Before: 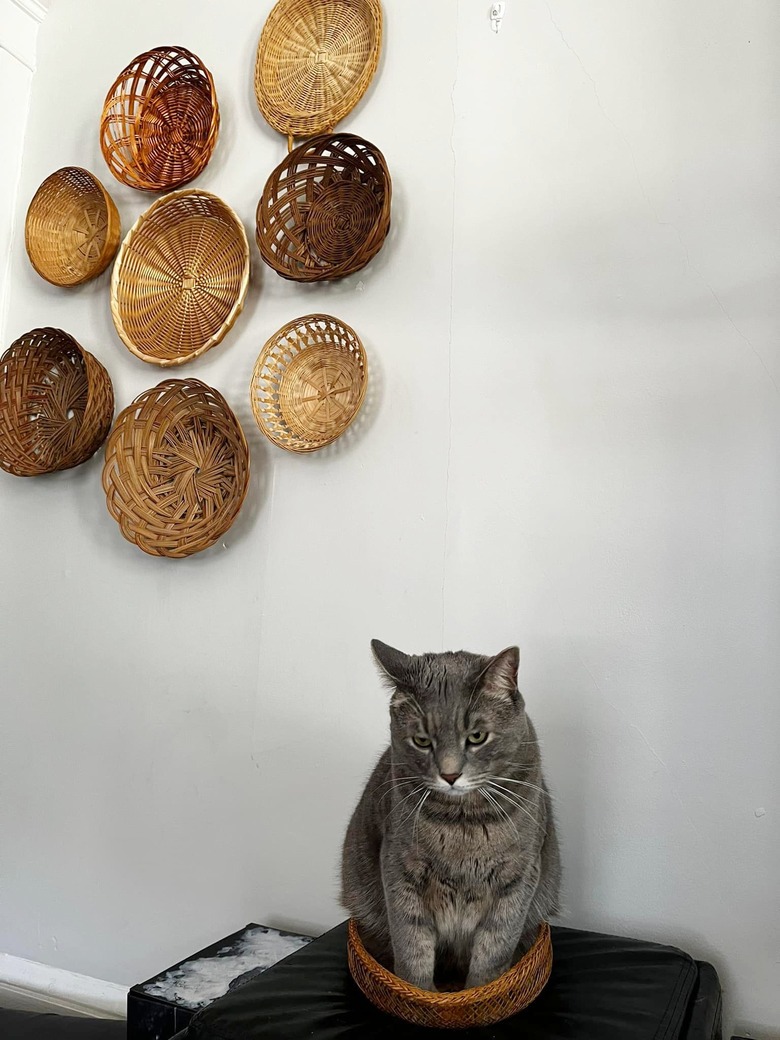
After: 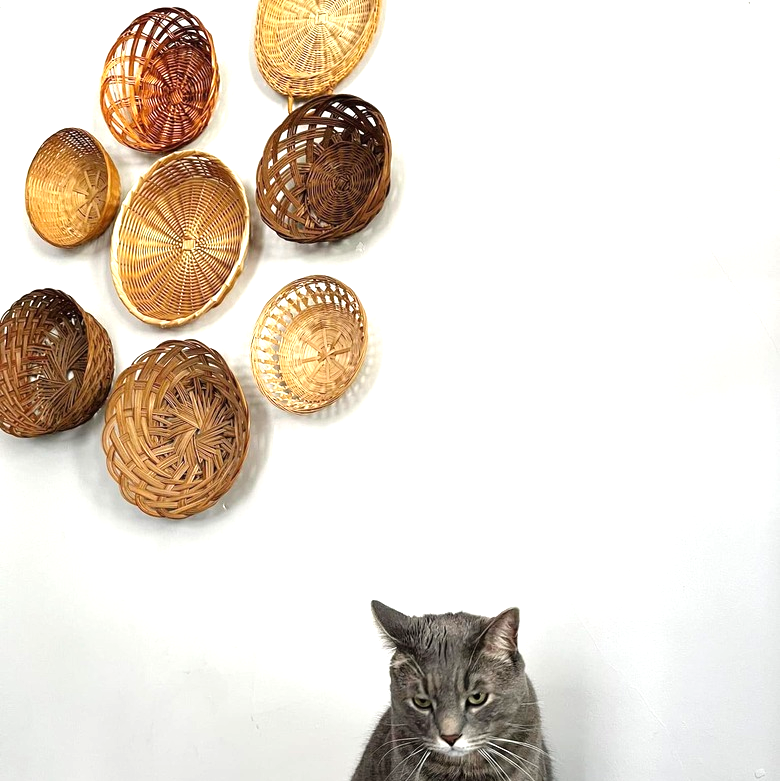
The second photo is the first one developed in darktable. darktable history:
crop: top 3.821%, bottom 21.039%
tone equalizer: -8 EV -0.448 EV, -7 EV -0.358 EV, -6 EV -0.363 EV, -5 EV -0.247 EV, -3 EV 0.241 EV, -2 EV 0.358 EV, -1 EV 0.374 EV, +0 EV 0.394 EV
exposure: black level correction 0, exposure 0.5 EV, compensate exposure bias true, compensate highlight preservation false
